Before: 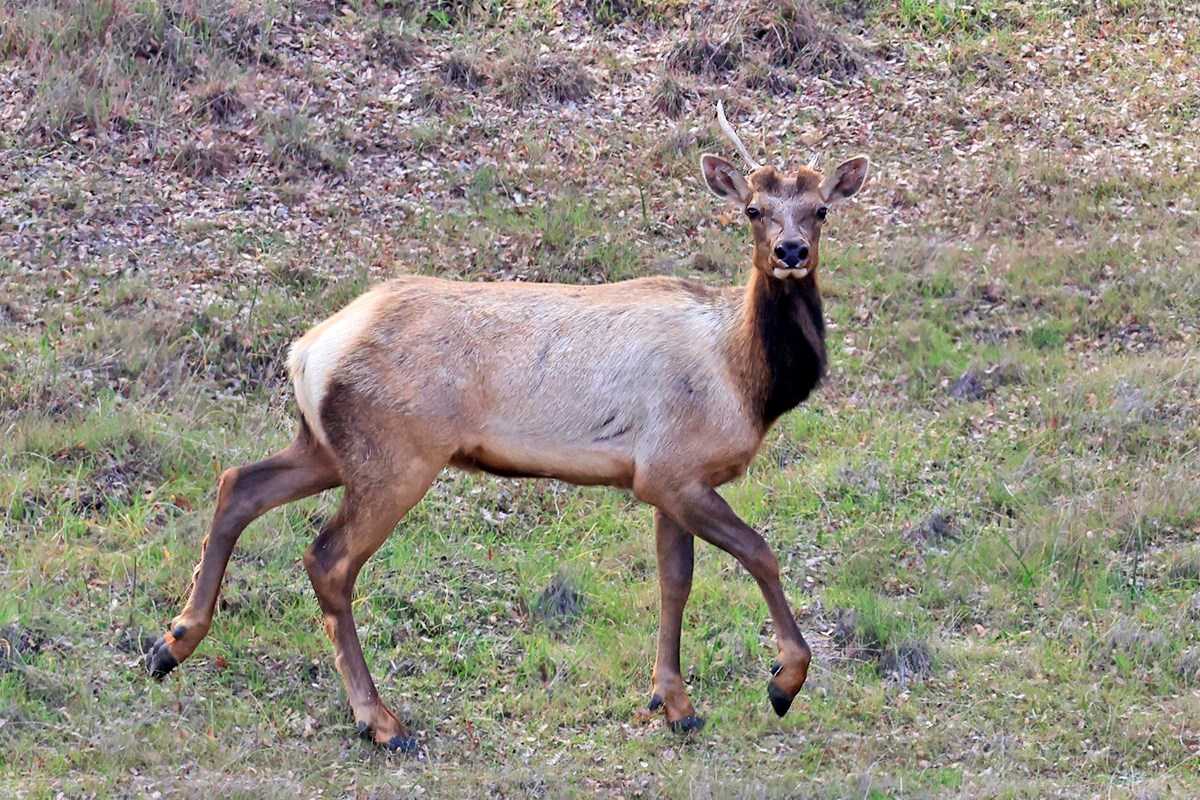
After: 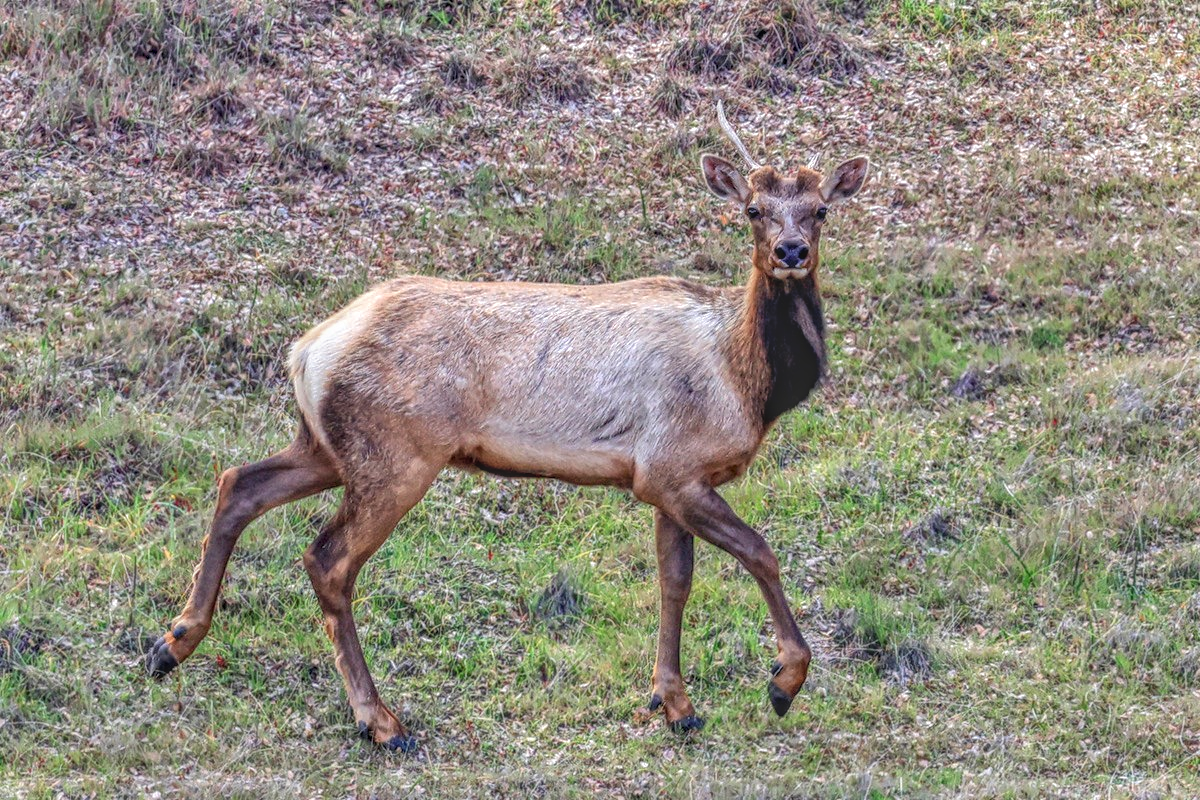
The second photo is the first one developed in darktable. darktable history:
local contrast: highlights 1%, shadows 7%, detail 200%, midtone range 0.248
